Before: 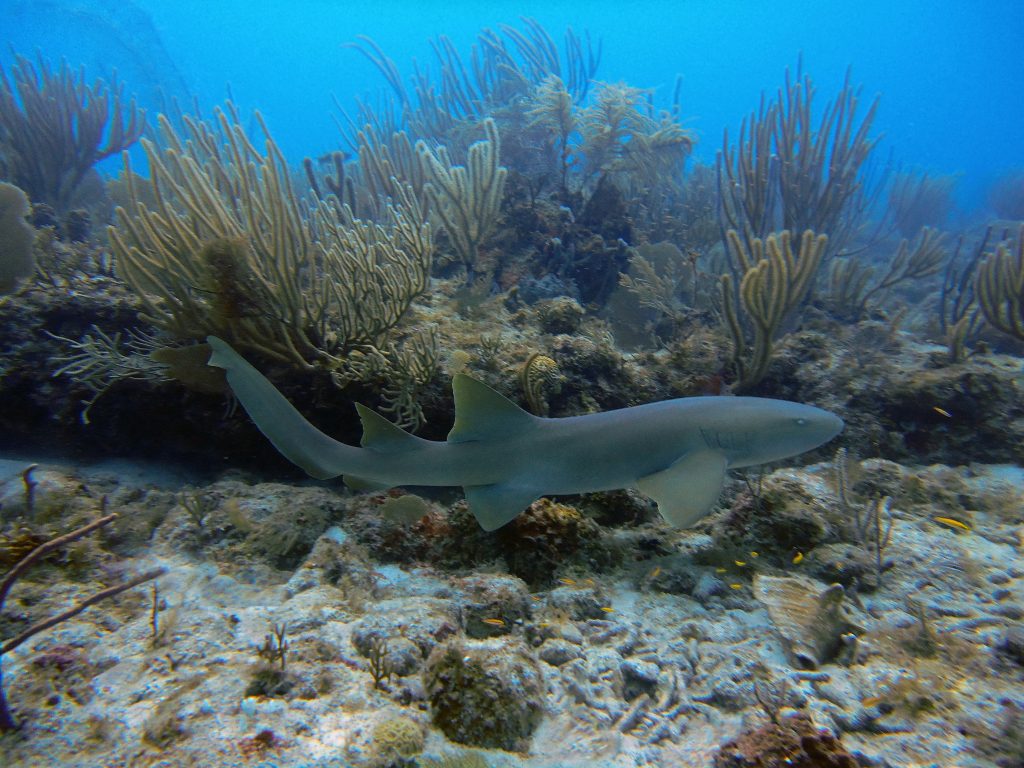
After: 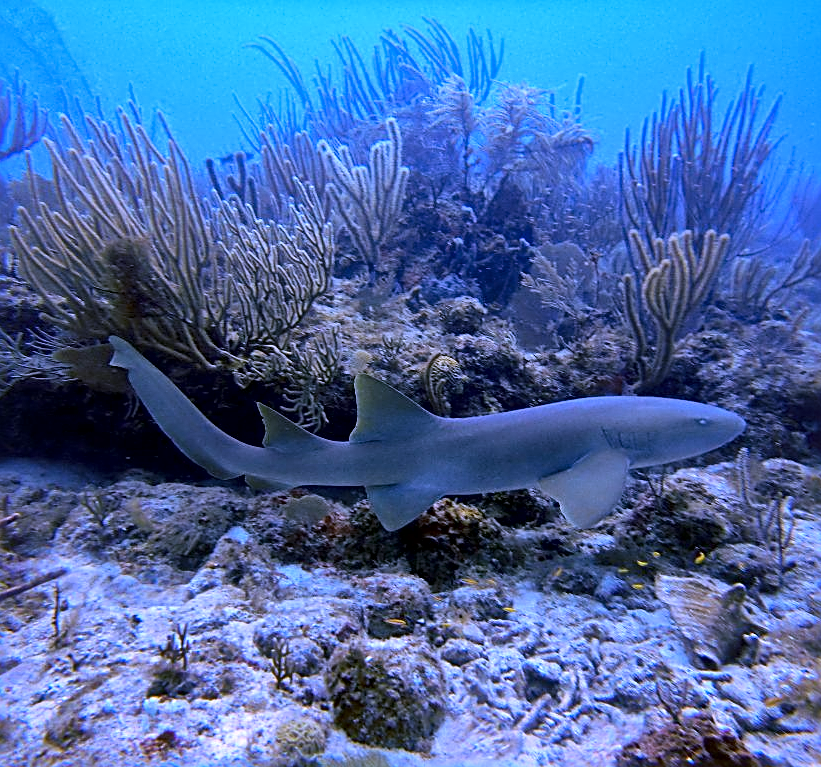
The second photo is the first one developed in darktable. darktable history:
sharpen: radius 2.584, amount 0.688
local contrast: mode bilateral grid, contrast 20, coarseness 50, detail 161%, midtone range 0.2
crop and rotate: left 9.597%, right 10.195%
white balance: red 0.98, blue 1.61
